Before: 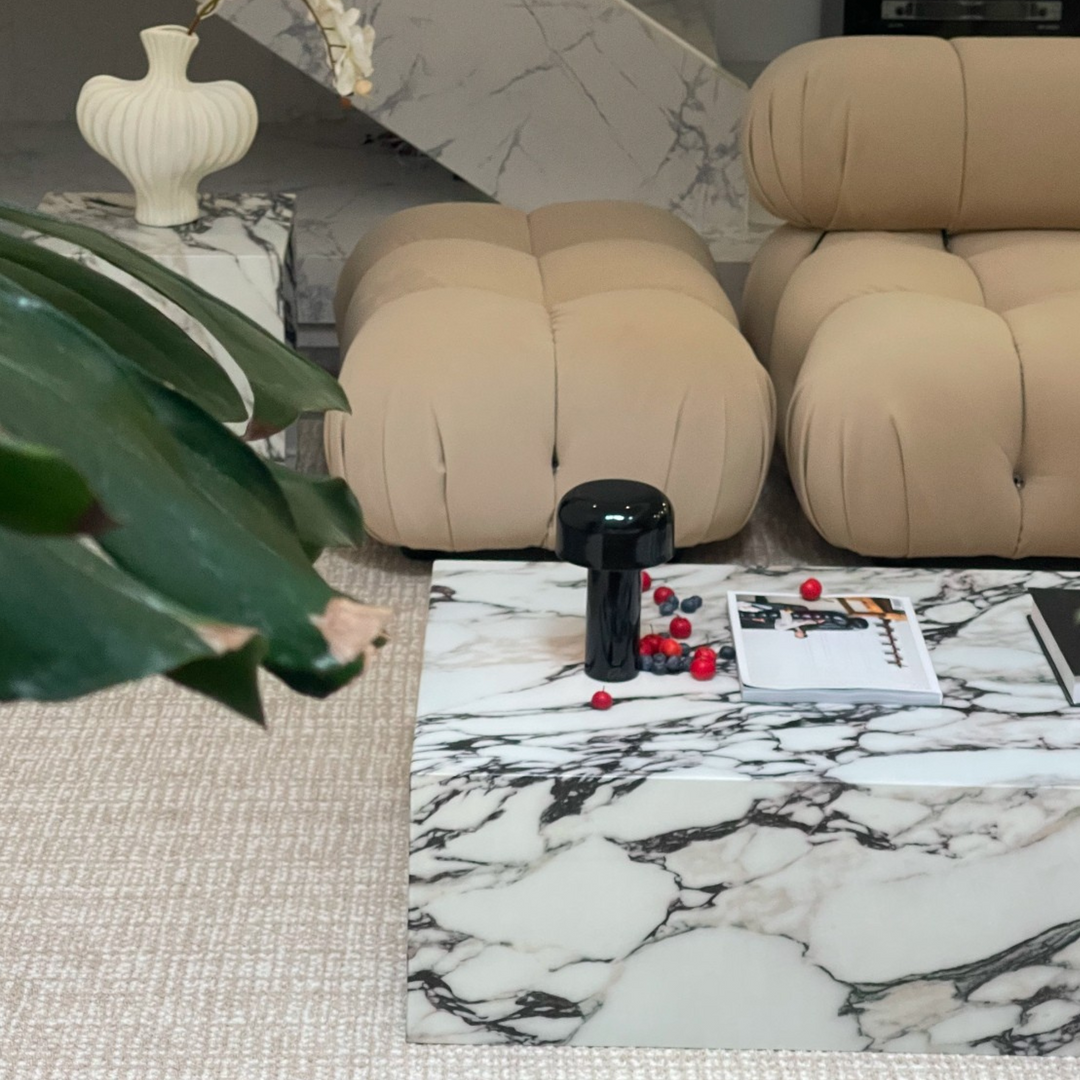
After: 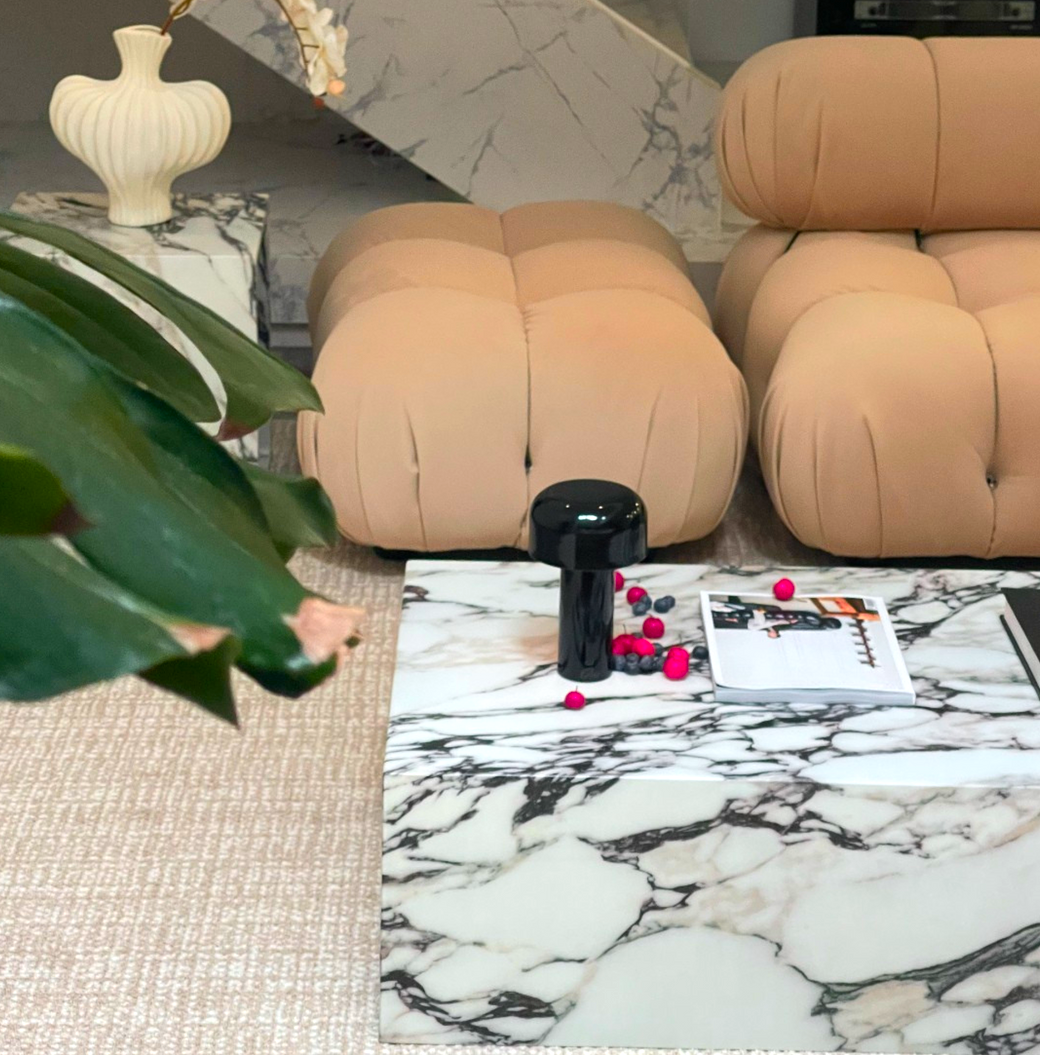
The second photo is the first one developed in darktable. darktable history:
exposure: black level correction 0, exposure 0.3 EV, compensate highlight preservation false
crop and rotate: left 2.536%, right 1.107%, bottom 2.246%
color zones: curves: ch1 [(0.24, 0.629) (0.75, 0.5)]; ch2 [(0.255, 0.454) (0.745, 0.491)], mix 102.12%
